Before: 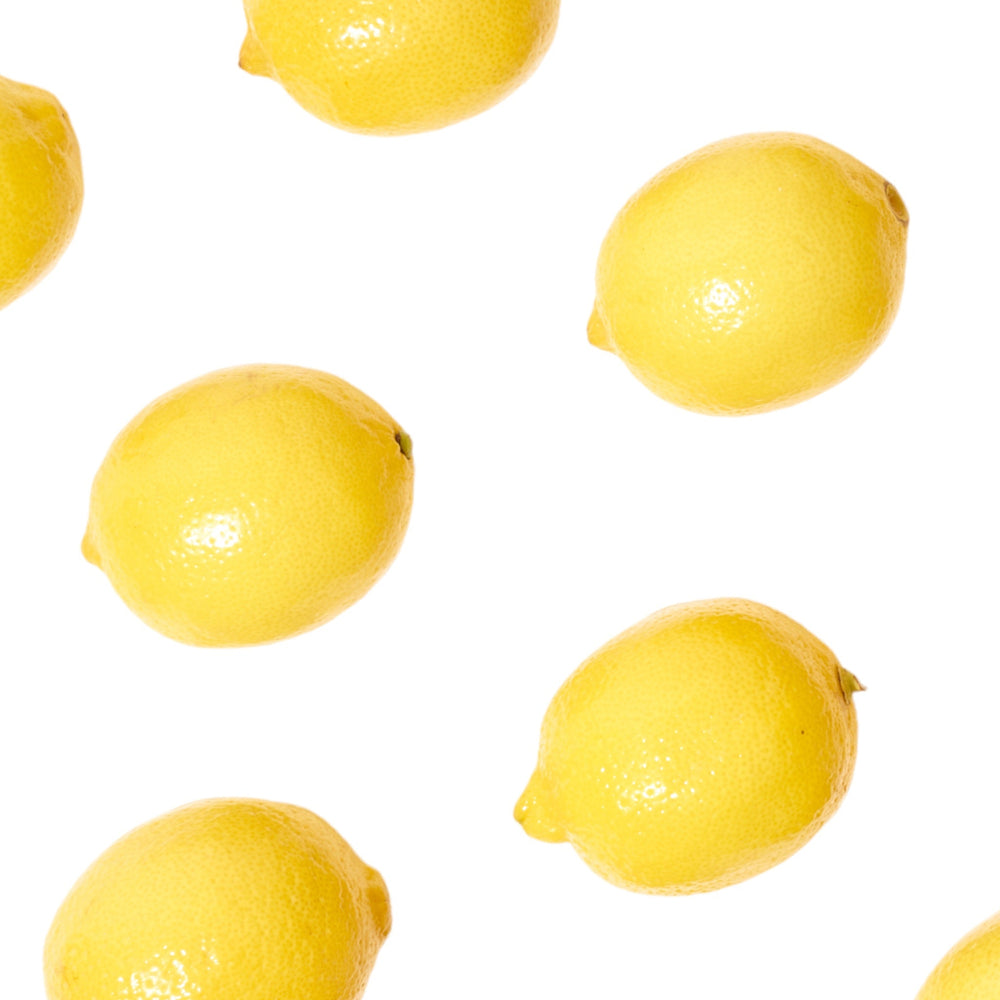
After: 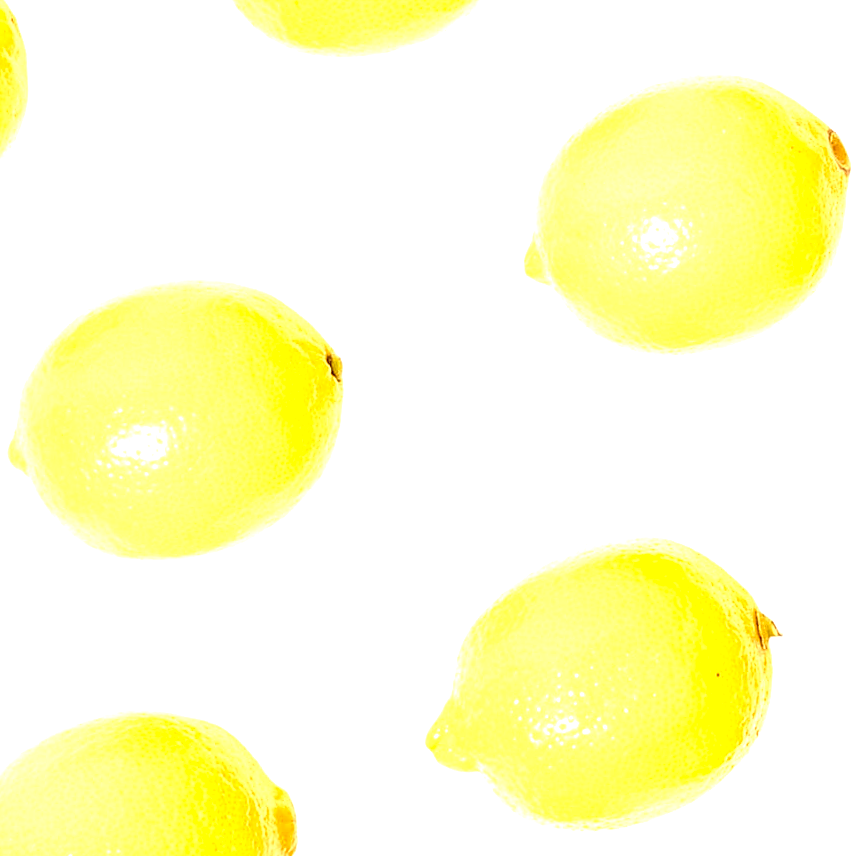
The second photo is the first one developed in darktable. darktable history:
exposure: black level correction 0.011, exposure 1.08 EV, compensate highlight preservation false
local contrast: on, module defaults
sharpen: radius 1.38, amount 1.259, threshold 0.788
crop and rotate: angle -3.02°, left 5.028%, top 5.185%, right 4.718%, bottom 4.752%
